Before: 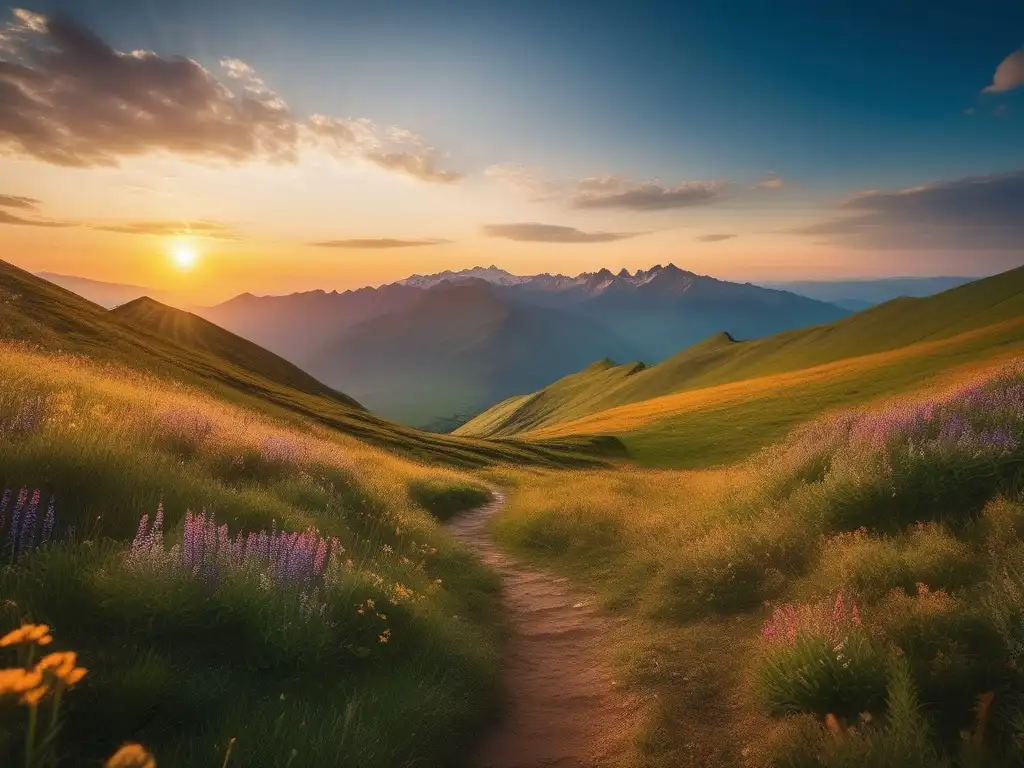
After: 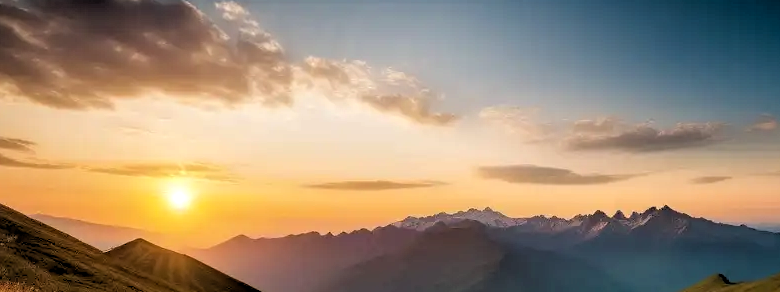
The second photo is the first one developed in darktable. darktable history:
haze removal: compatibility mode true, adaptive false
rgb levels: levels [[0.034, 0.472, 0.904], [0, 0.5, 1], [0, 0.5, 1]]
crop: left 0.579%, top 7.627%, right 23.167%, bottom 54.275%
